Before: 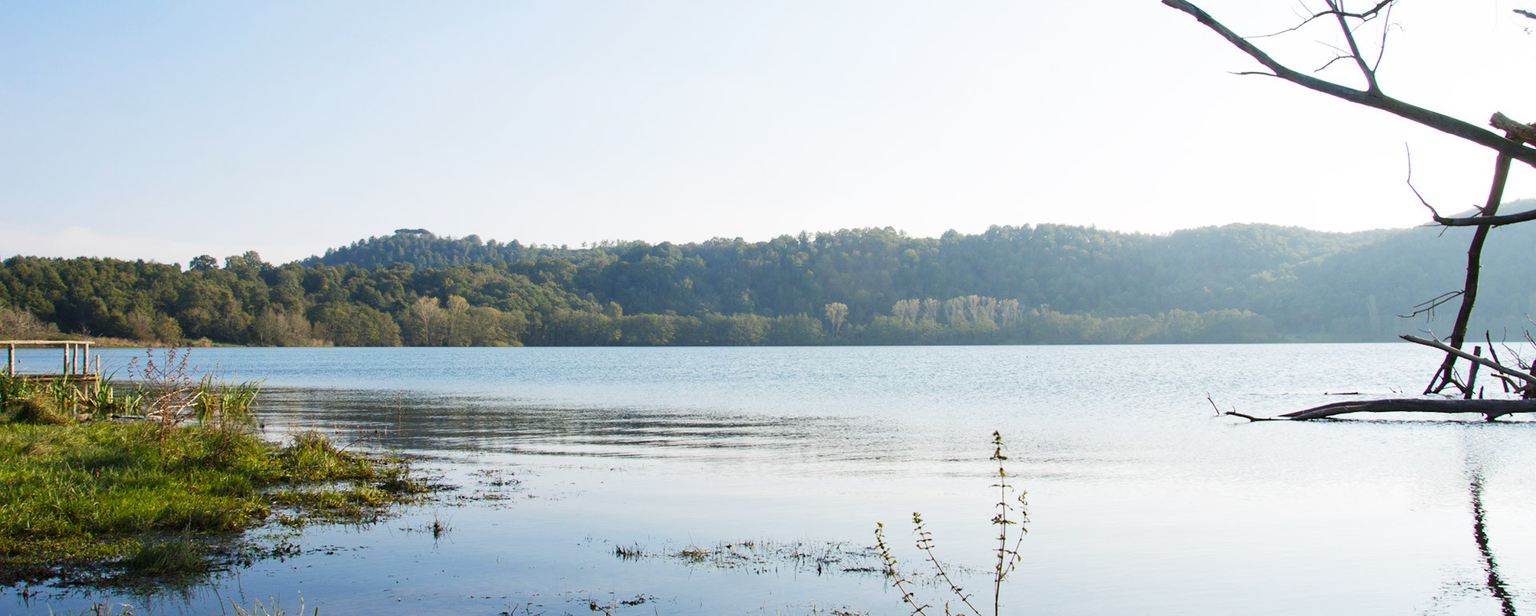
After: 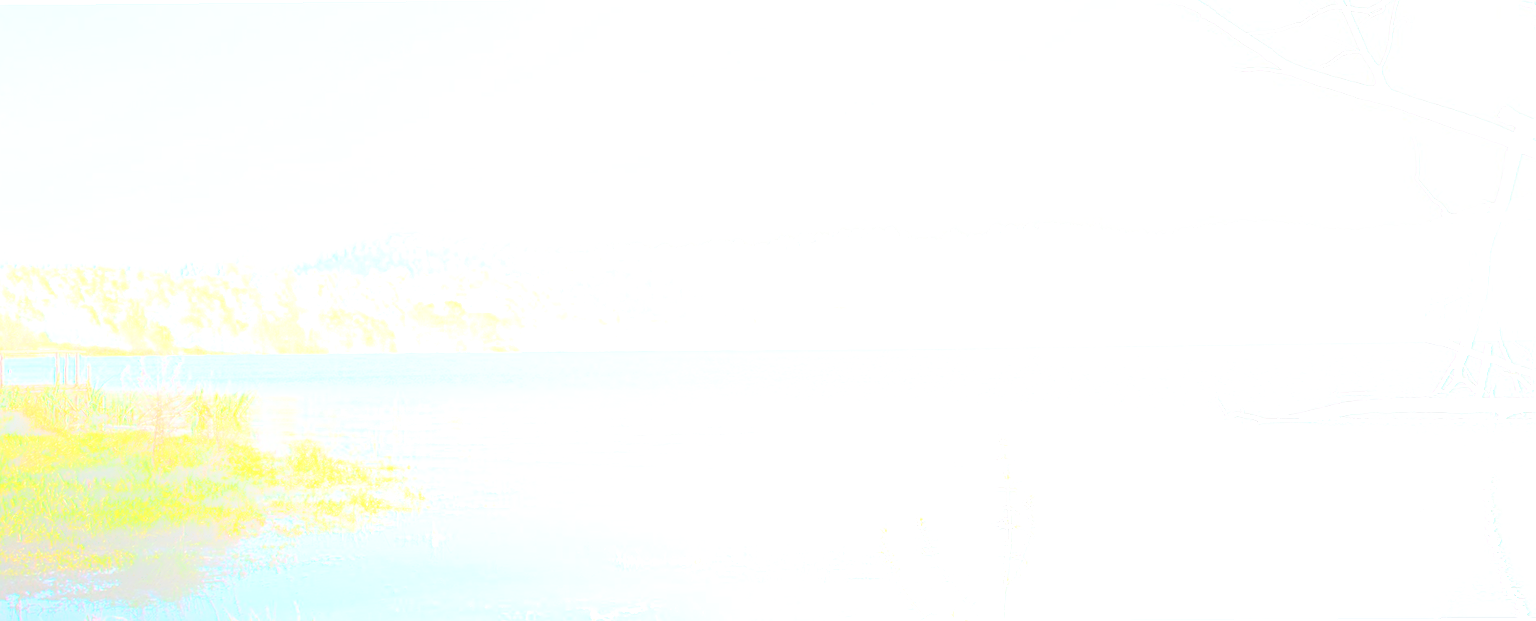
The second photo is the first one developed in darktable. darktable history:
bloom: size 70%, threshold 25%, strength 70%
rotate and perspective: rotation -0.45°, automatic cropping original format, crop left 0.008, crop right 0.992, crop top 0.012, crop bottom 0.988
sharpen: on, module defaults
tone curve: curves: ch0 [(0, 0) (0.003, 0.046) (0.011, 0.052) (0.025, 0.059) (0.044, 0.069) (0.069, 0.084) (0.1, 0.107) (0.136, 0.133) (0.177, 0.171) (0.224, 0.216) (0.277, 0.293) (0.335, 0.371) (0.399, 0.481) (0.468, 0.577) (0.543, 0.662) (0.623, 0.749) (0.709, 0.831) (0.801, 0.891) (0.898, 0.942) (1, 1)], preserve colors none
shadows and highlights: white point adjustment 0.1, highlights -70, soften with gaussian
